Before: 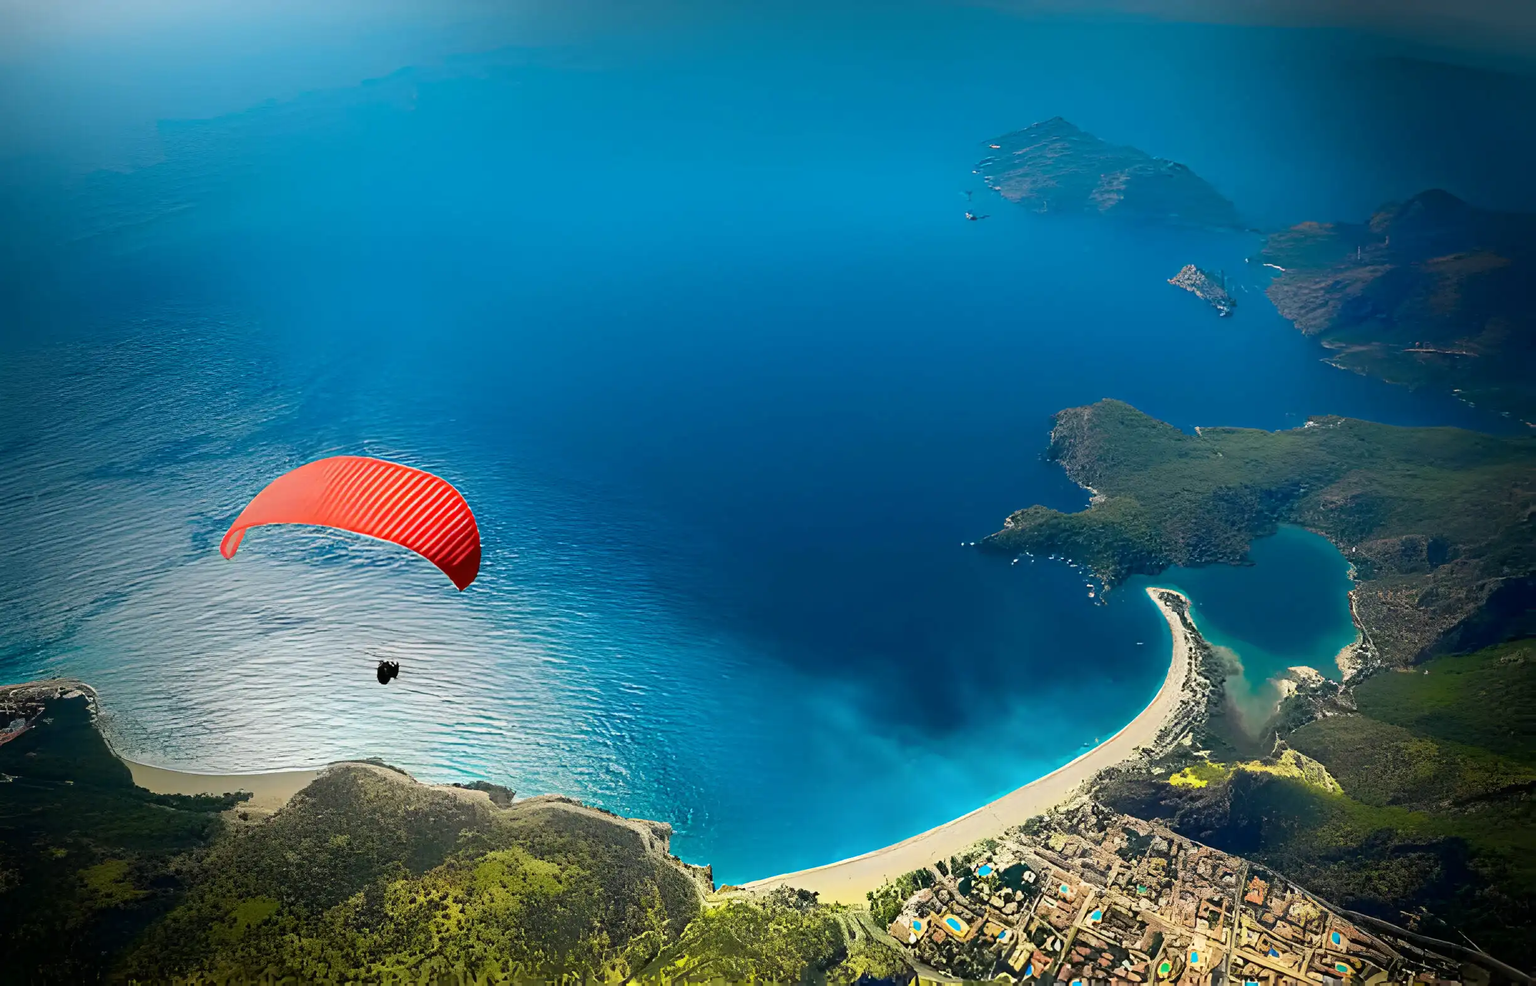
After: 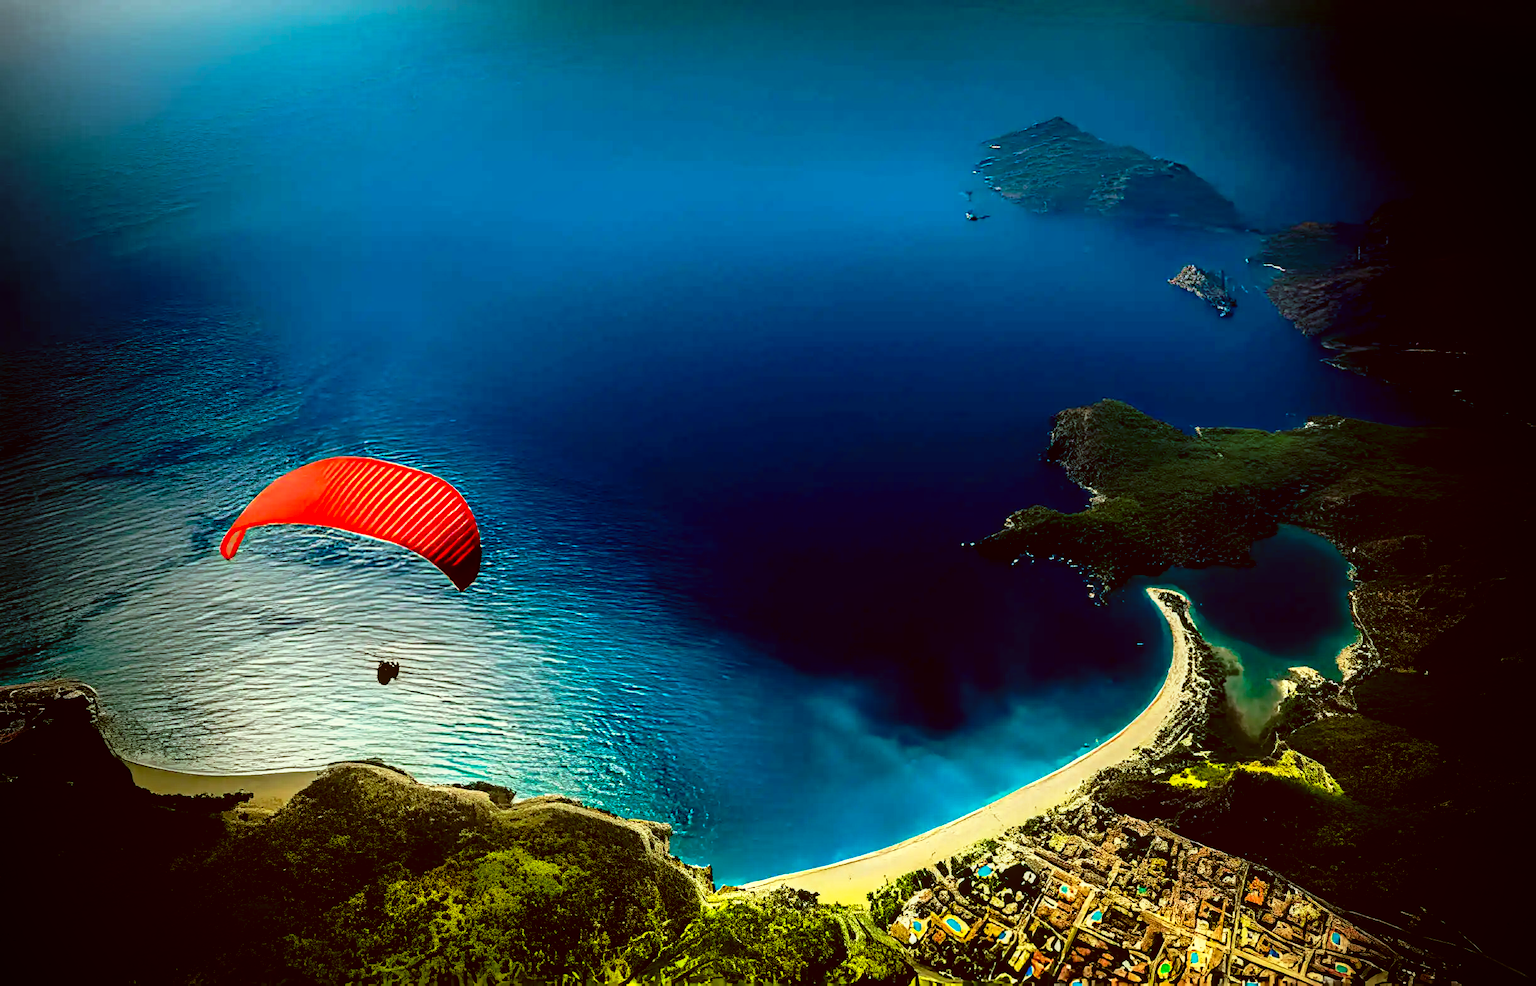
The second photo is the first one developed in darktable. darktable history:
local contrast: on, module defaults
tone curve: curves: ch0 [(0, 0) (0.003, 0.008) (0.011, 0.008) (0.025, 0.008) (0.044, 0.008) (0.069, 0.006) (0.1, 0.006) (0.136, 0.006) (0.177, 0.008) (0.224, 0.012) (0.277, 0.026) (0.335, 0.083) (0.399, 0.165) (0.468, 0.292) (0.543, 0.416) (0.623, 0.535) (0.709, 0.692) (0.801, 0.853) (0.898, 0.981) (1, 1)], preserve colors none
vignetting: fall-off radius 45%, brightness -0.33
color correction: highlights a* -5.3, highlights b* 9.8, shadows a* 9.8, shadows b* 24.26
